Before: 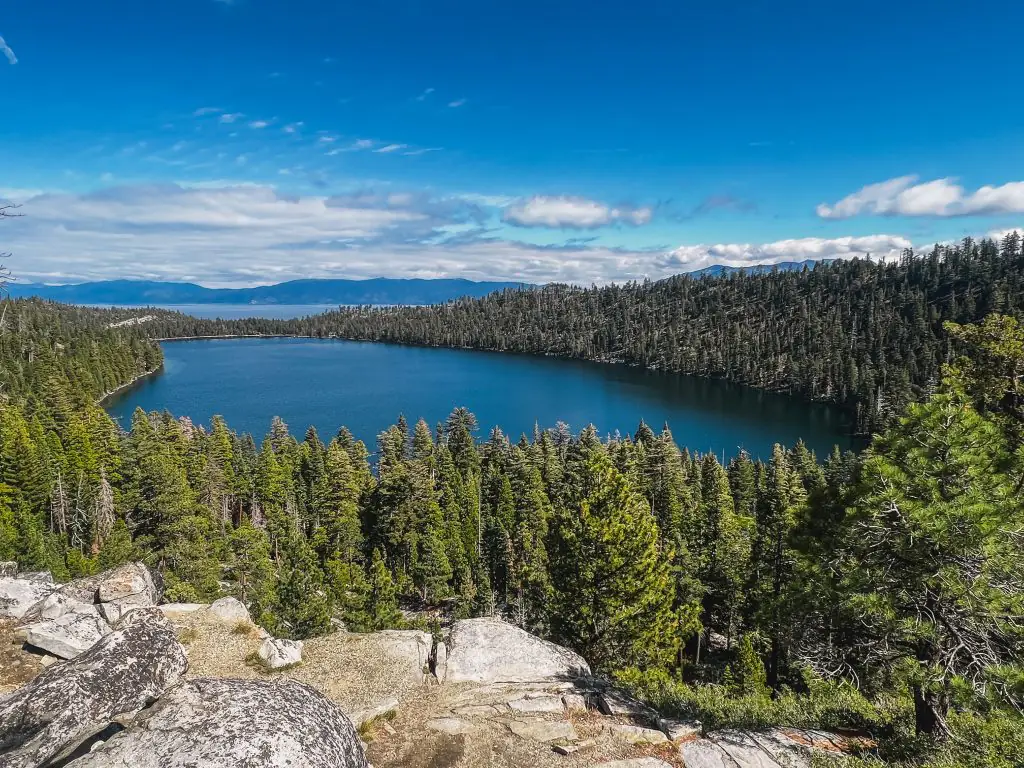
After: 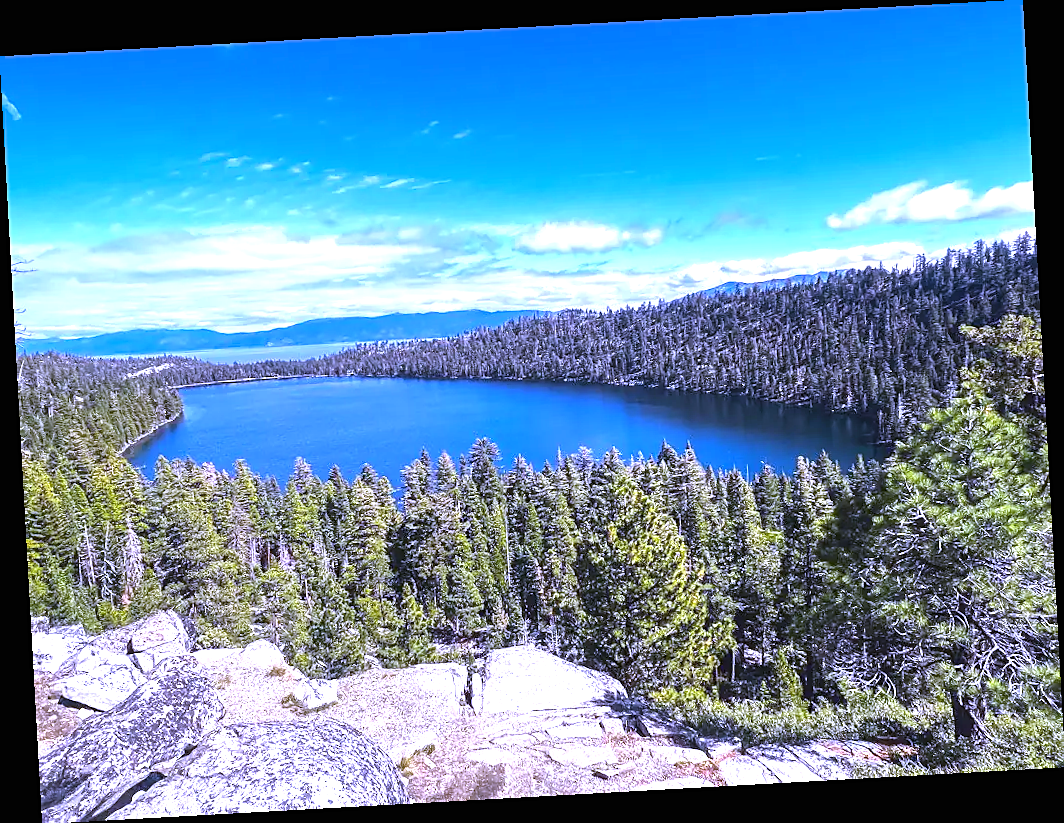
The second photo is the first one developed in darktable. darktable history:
exposure: black level correction 0, exposure 1.1 EV, compensate exposure bias true, compensate highlight preservation false
rotate and perspective: rotation -3.18°, automatic cropping off
white balance: red 0.98, blue 1.61
sharpen: radius 1.864, amount 0.398, threshold 1.271
